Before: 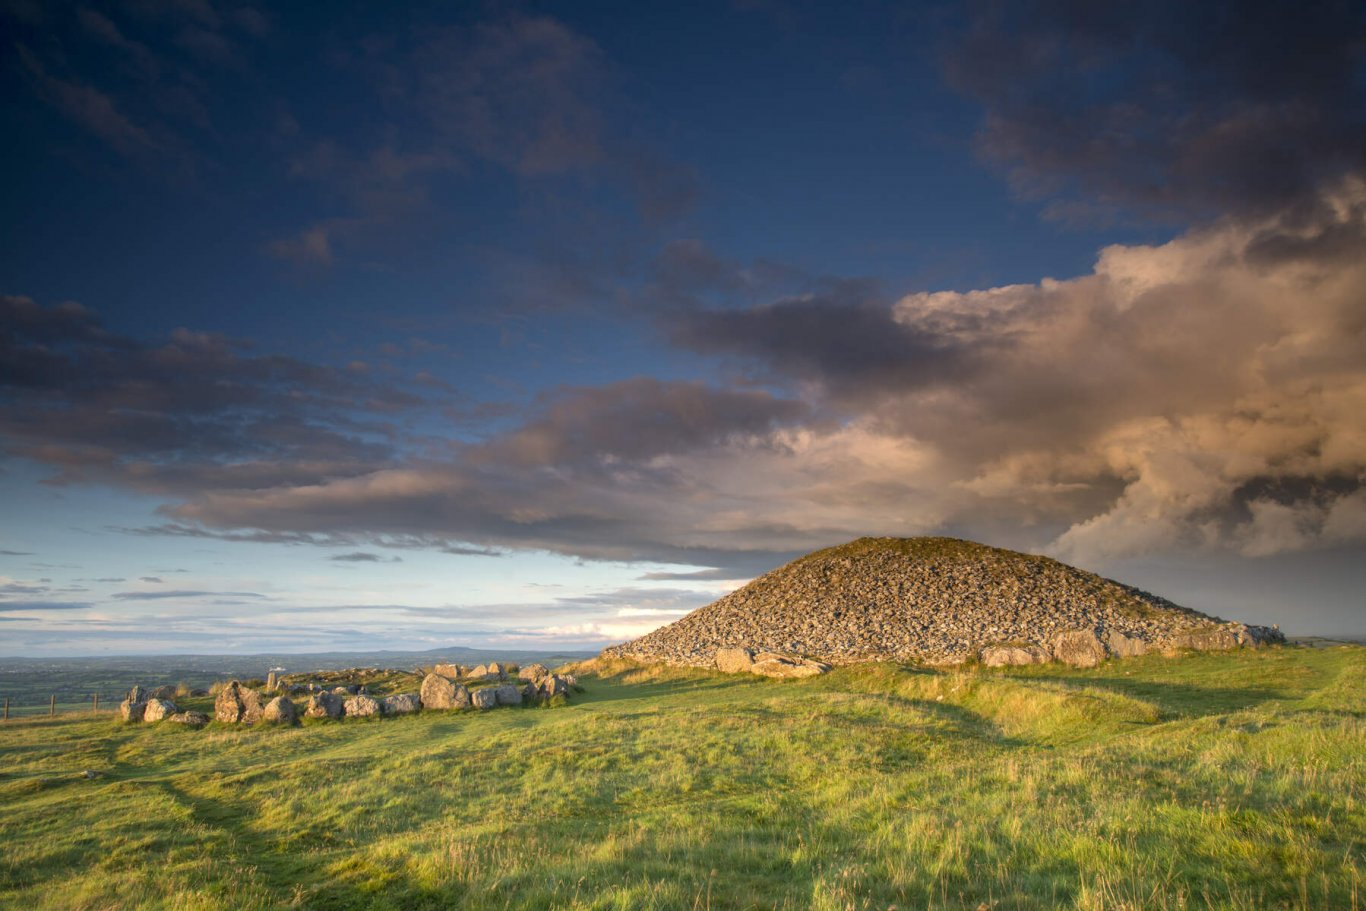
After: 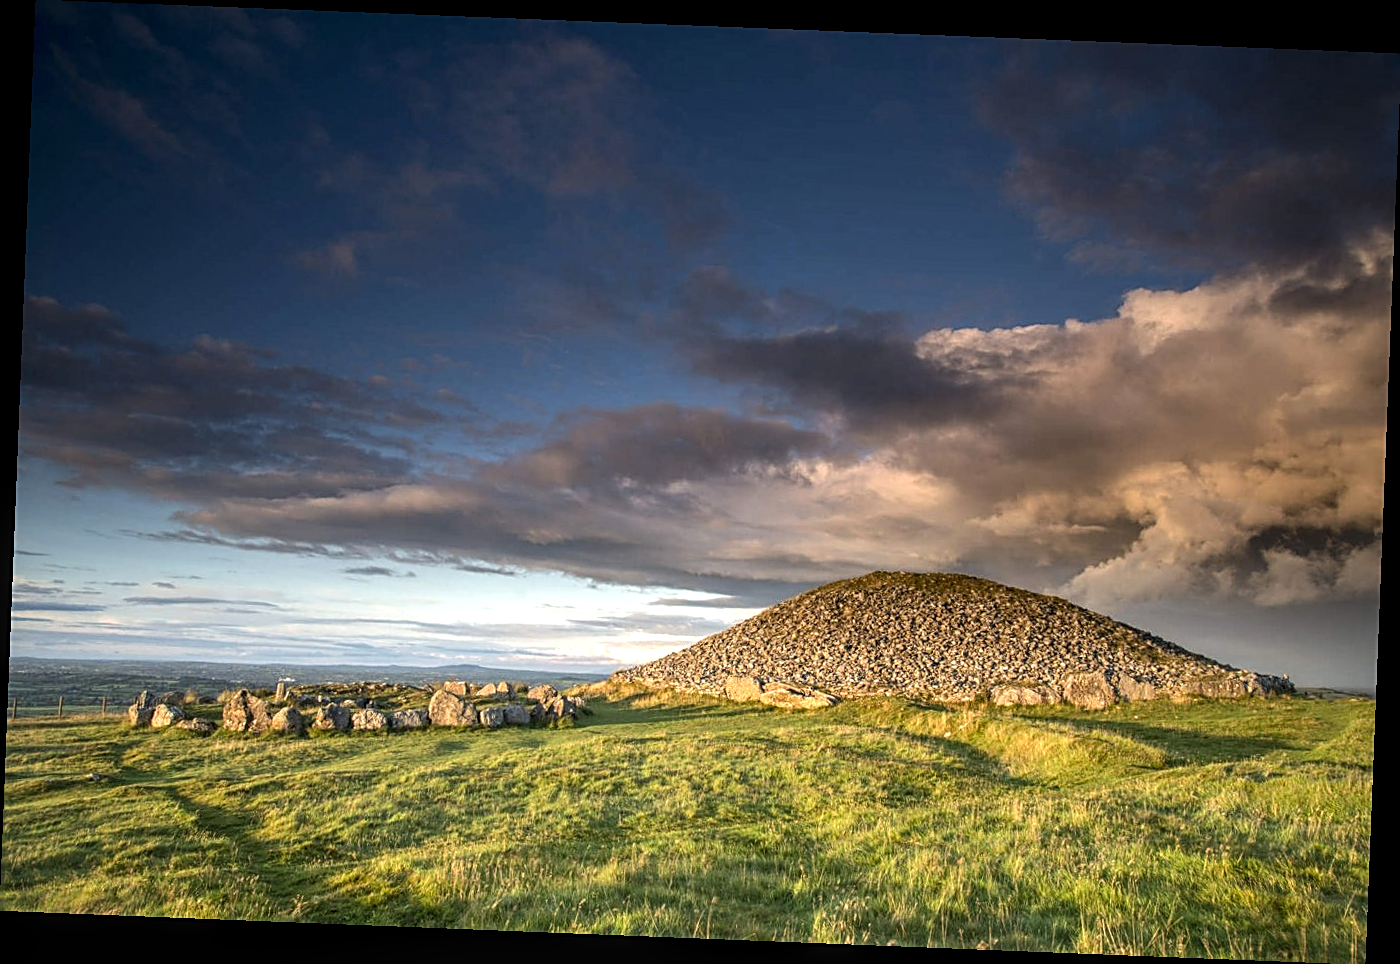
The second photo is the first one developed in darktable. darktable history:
sharpen: amount 0.75
tone equalizer: -8 EV -0.417 EV, -7 EV -0.389 EV, -6 EV -0.333 EV, -5 EV -0.222 EV, -3 EV 0.222 EV, -2 EV 0.333 EV, -1 EV 0.389 EV, +0 EV 0.417 EV, edges refinement/feathering 500, mask exposure compensation -1.57 EV, preserve details no
rotate and perspective: rotation 2.27°, automatic cropping off
local contrast: on, module defaults
